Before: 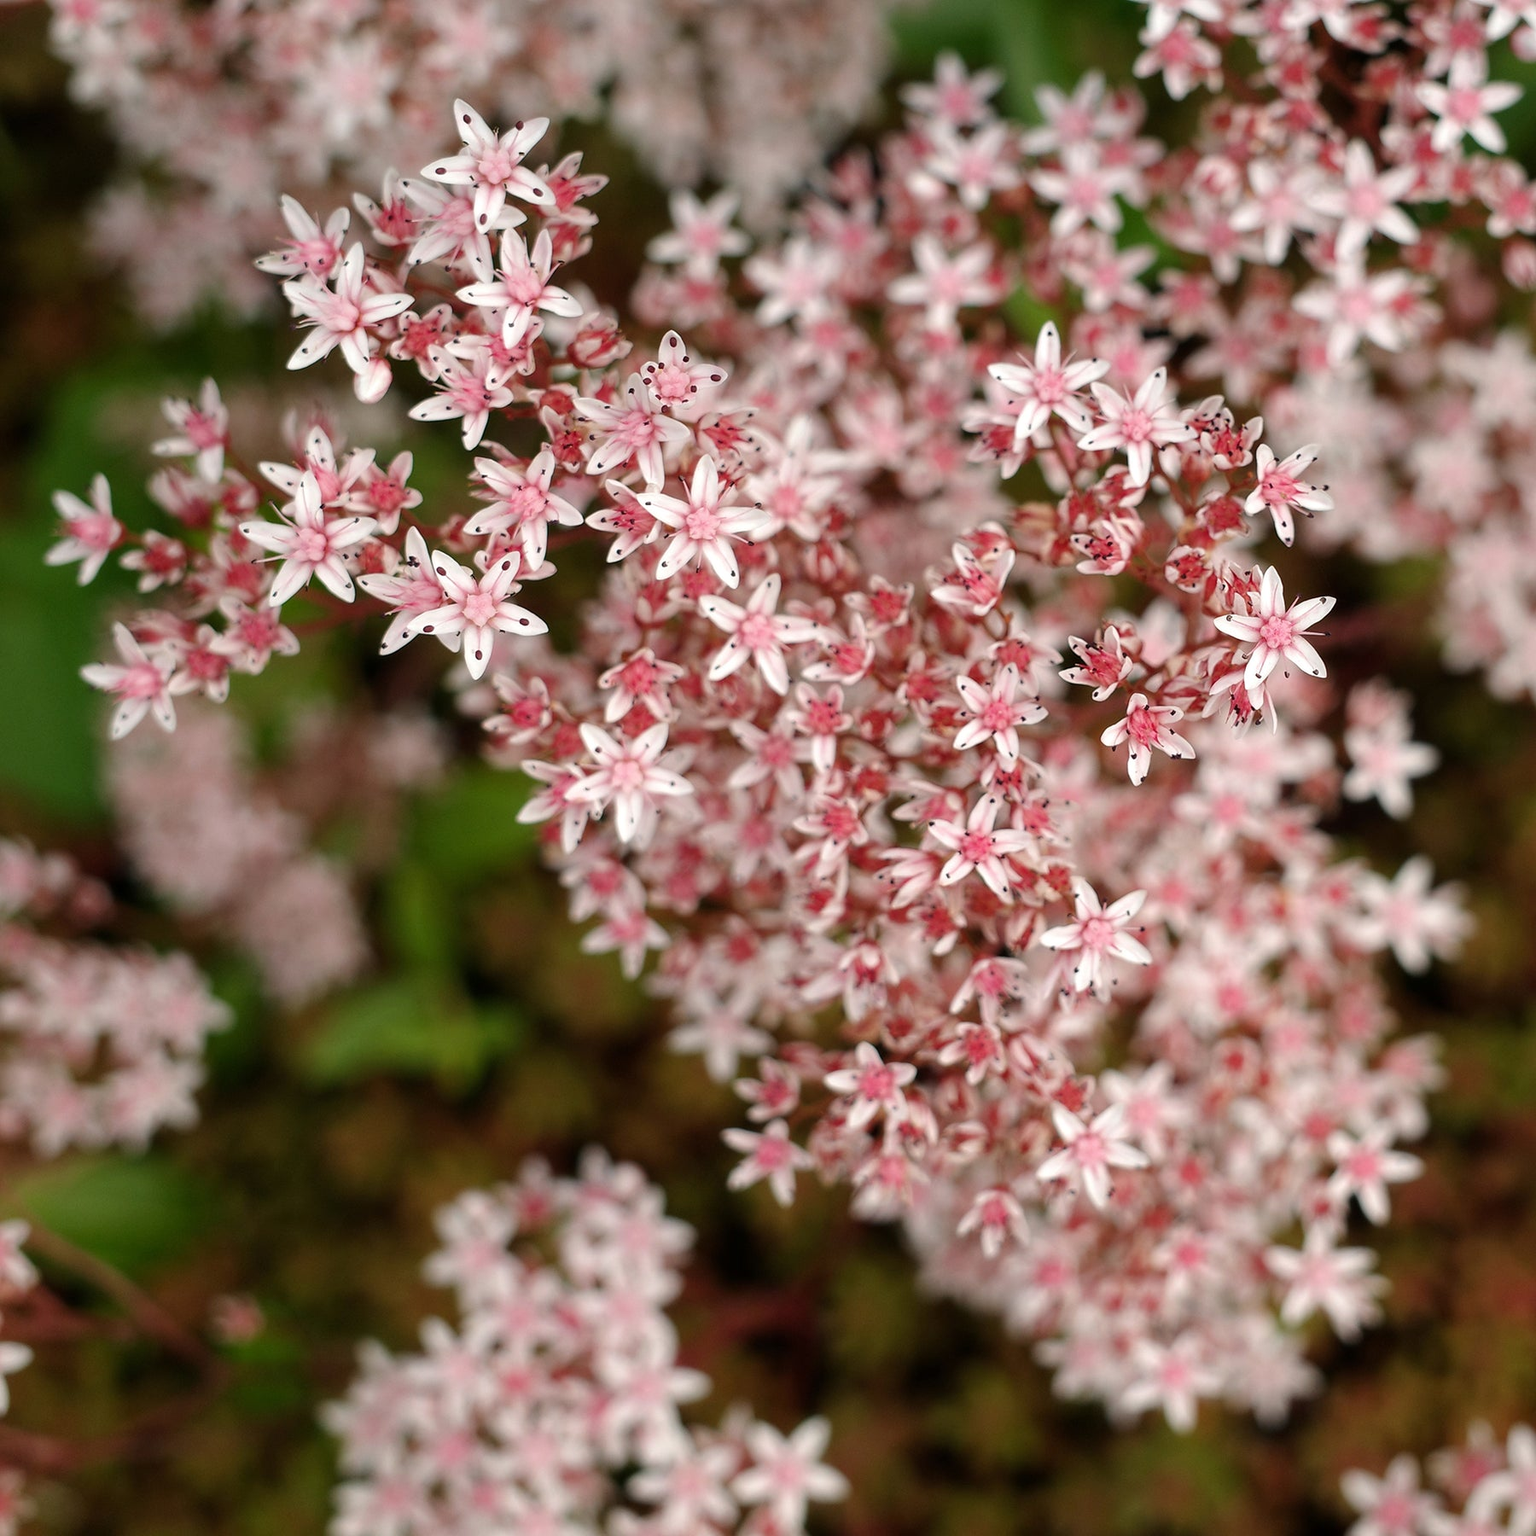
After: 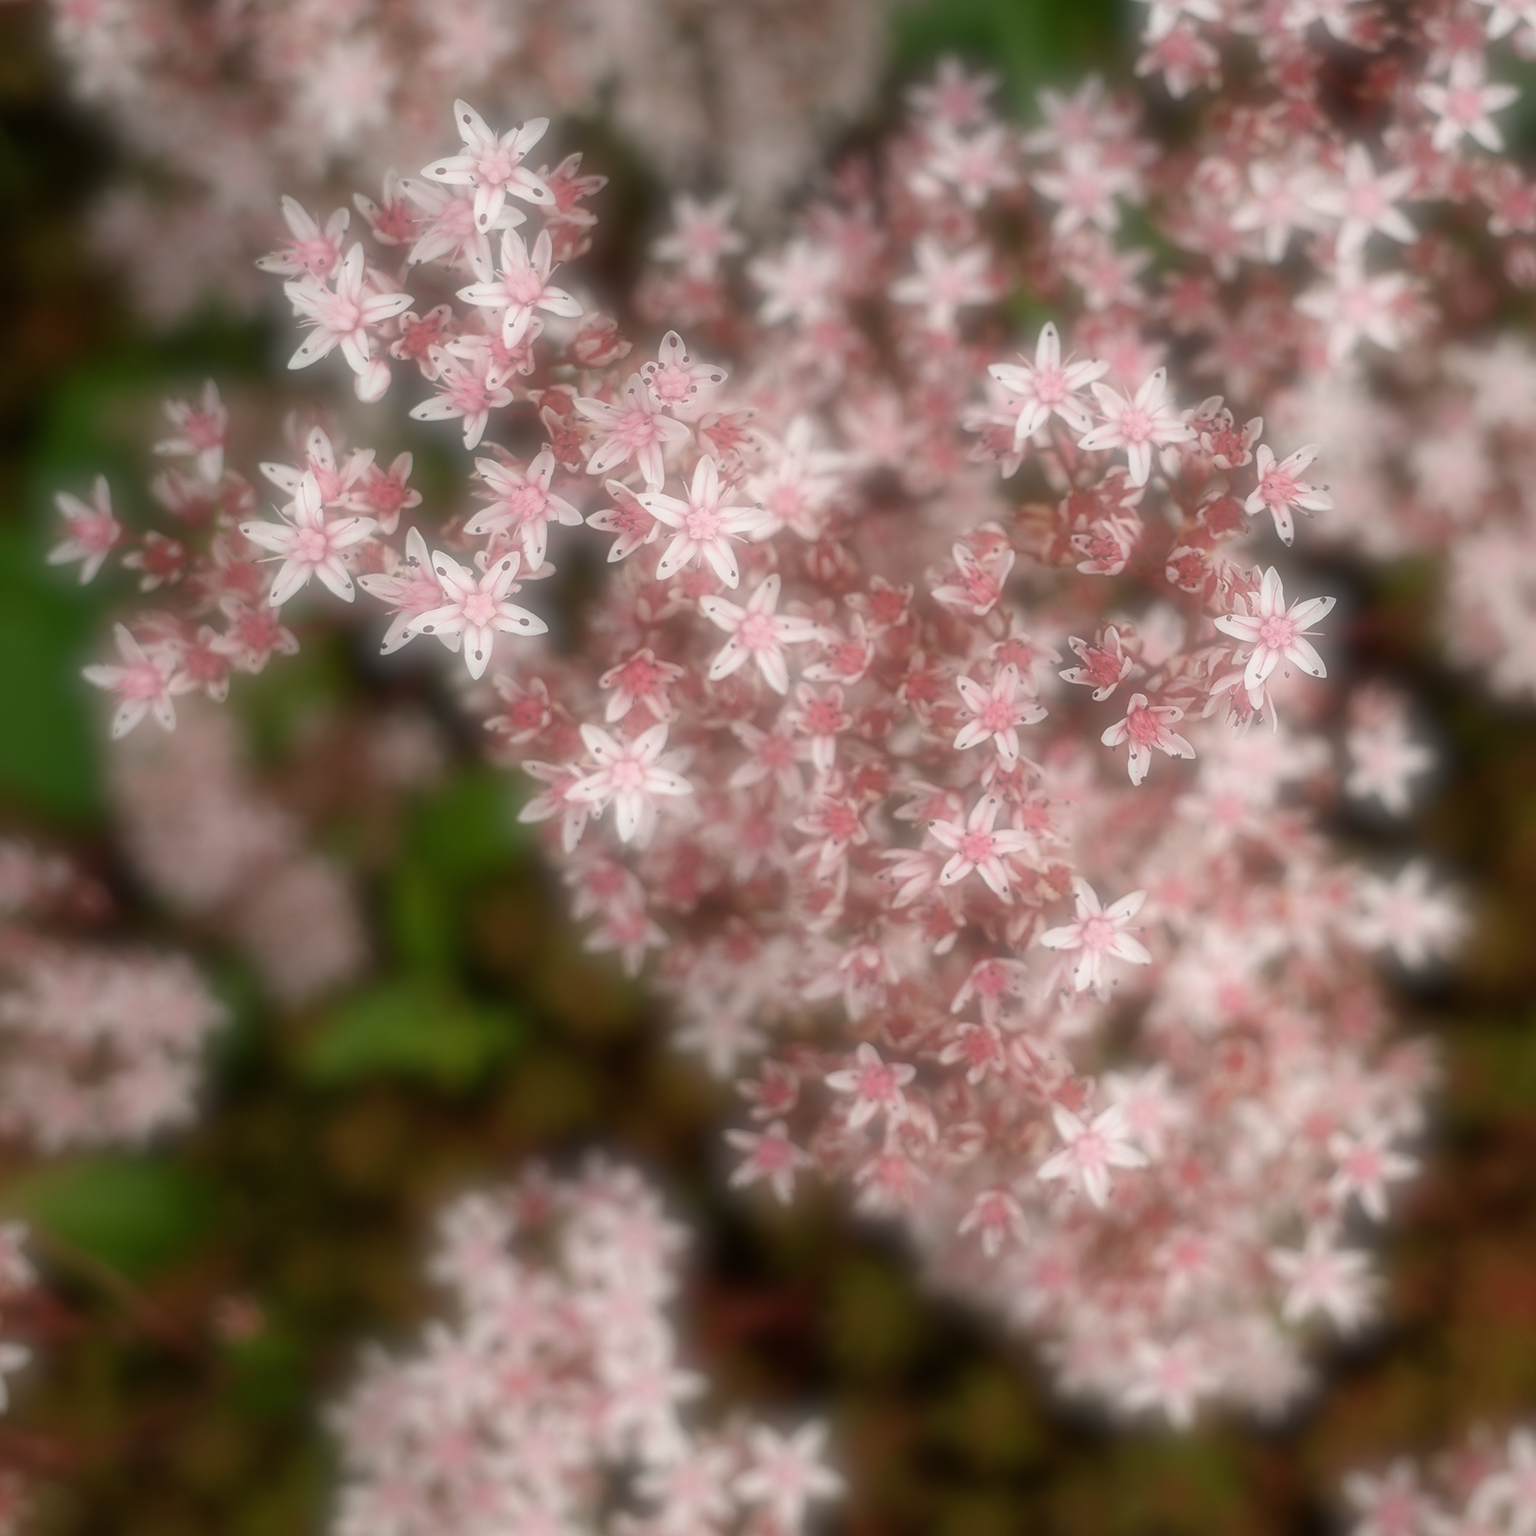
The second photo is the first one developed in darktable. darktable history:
tone equalizer: -8 EV -0.001 EV, -7 EV 0.001 EV, -6 EV -0.002 EV, -5 EV -0.003 EV, -4 EV -0.062 EV, -3 EV -0.222 EV, -2 EV -0.267 EV, -1 EV 0.105 EV, +0 EV 0.303 EV
exposure: exposure -0.293 EV, compensate highlight preservation false
soften: on, module defaults
